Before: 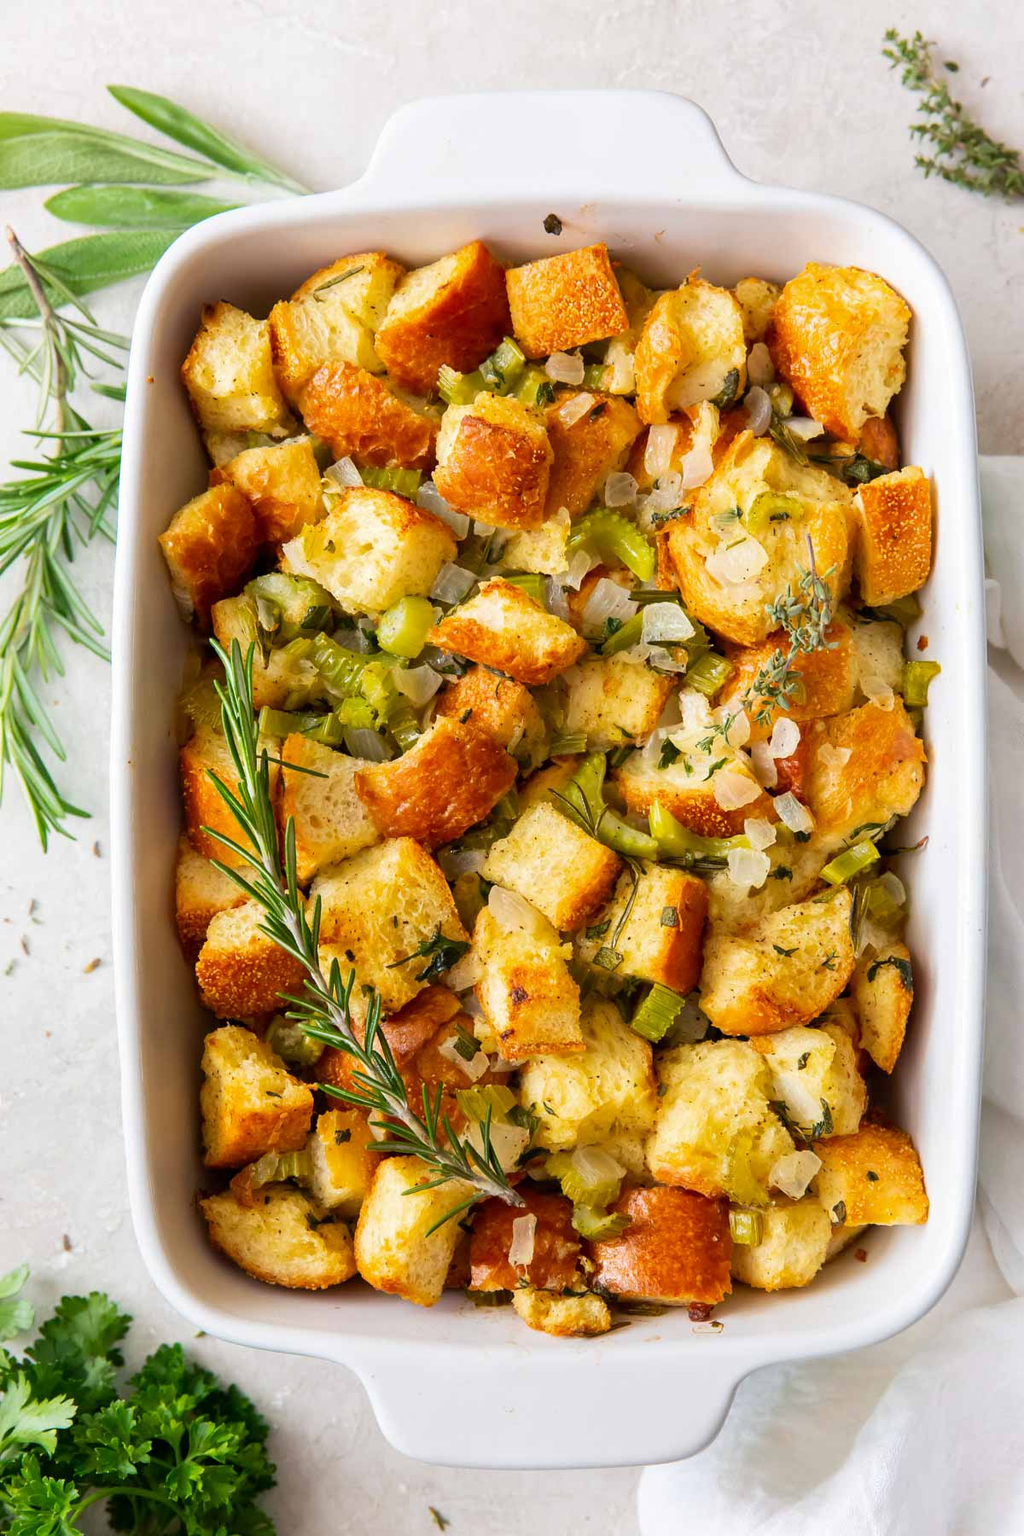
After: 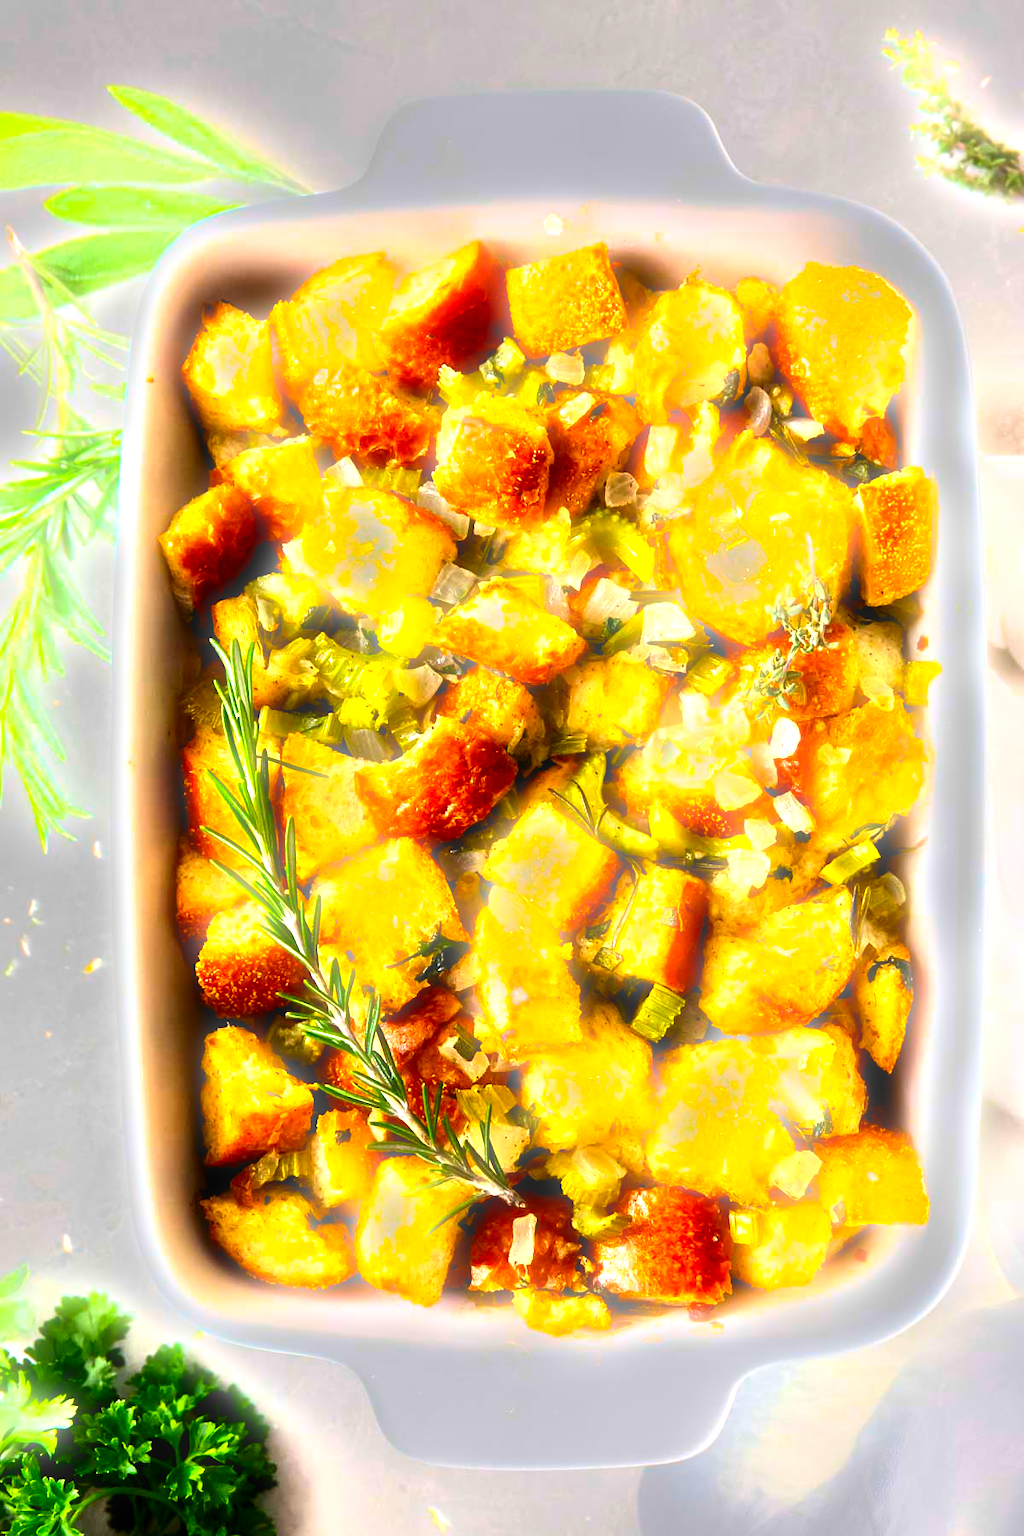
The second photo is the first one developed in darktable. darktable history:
levels: levels [0.012, 0.367, 0.697]
bloom: size 5%, threshold 95%, strength 15%
contrast brightness saturation: contrast 0.21, brightness -0.11, saturation 0.21
